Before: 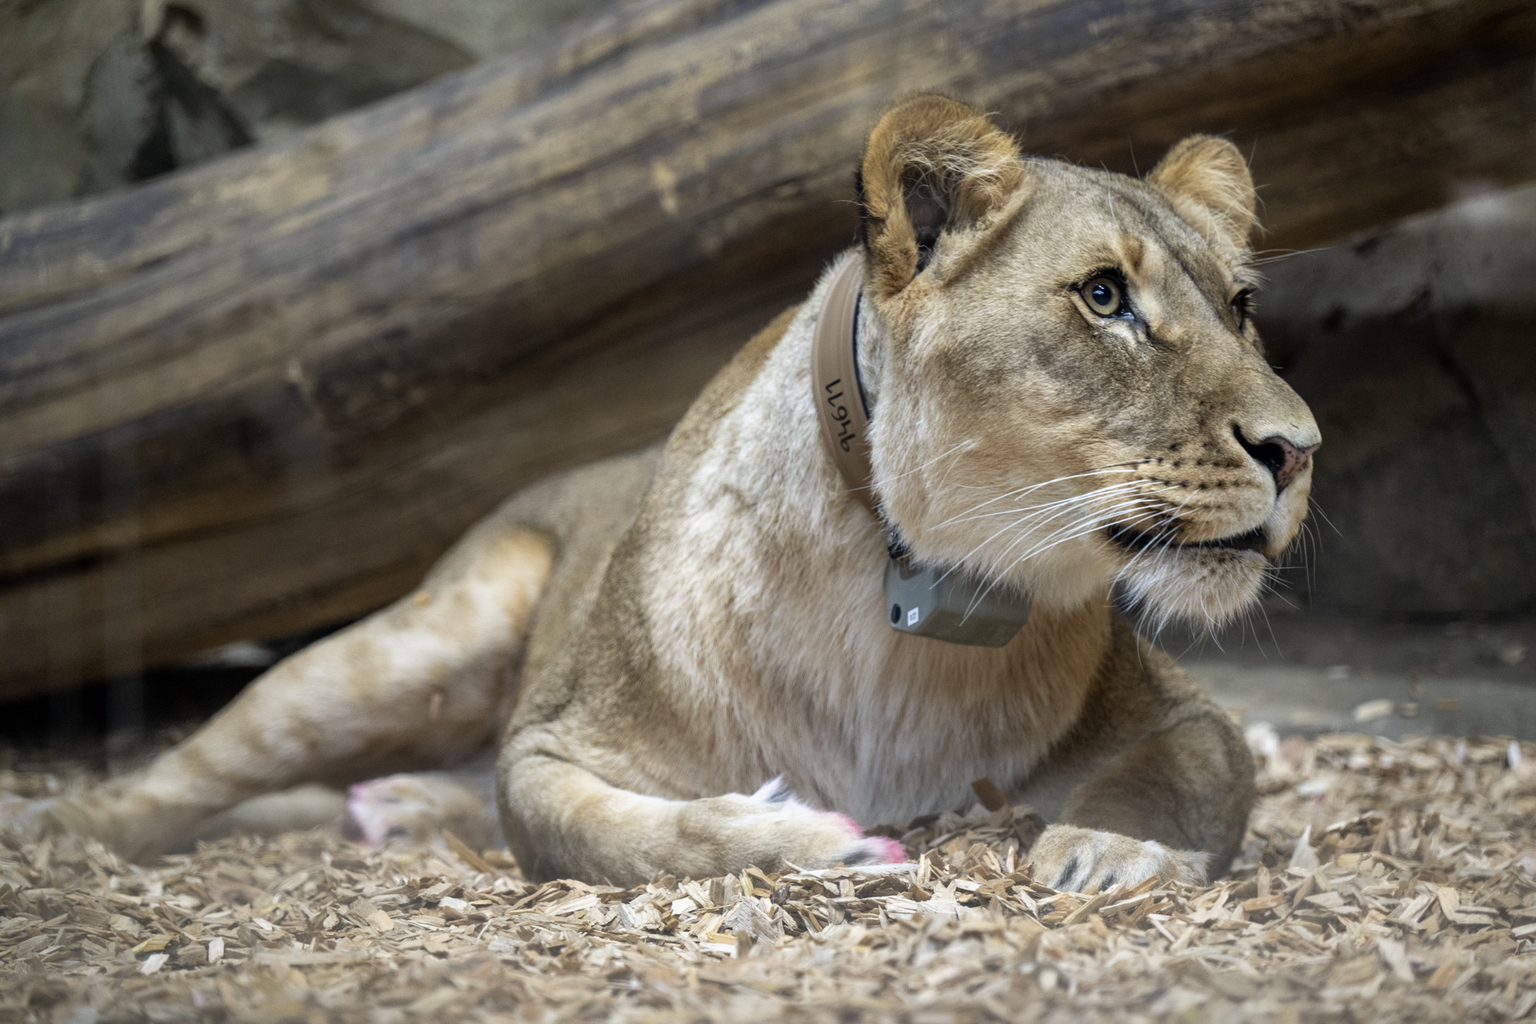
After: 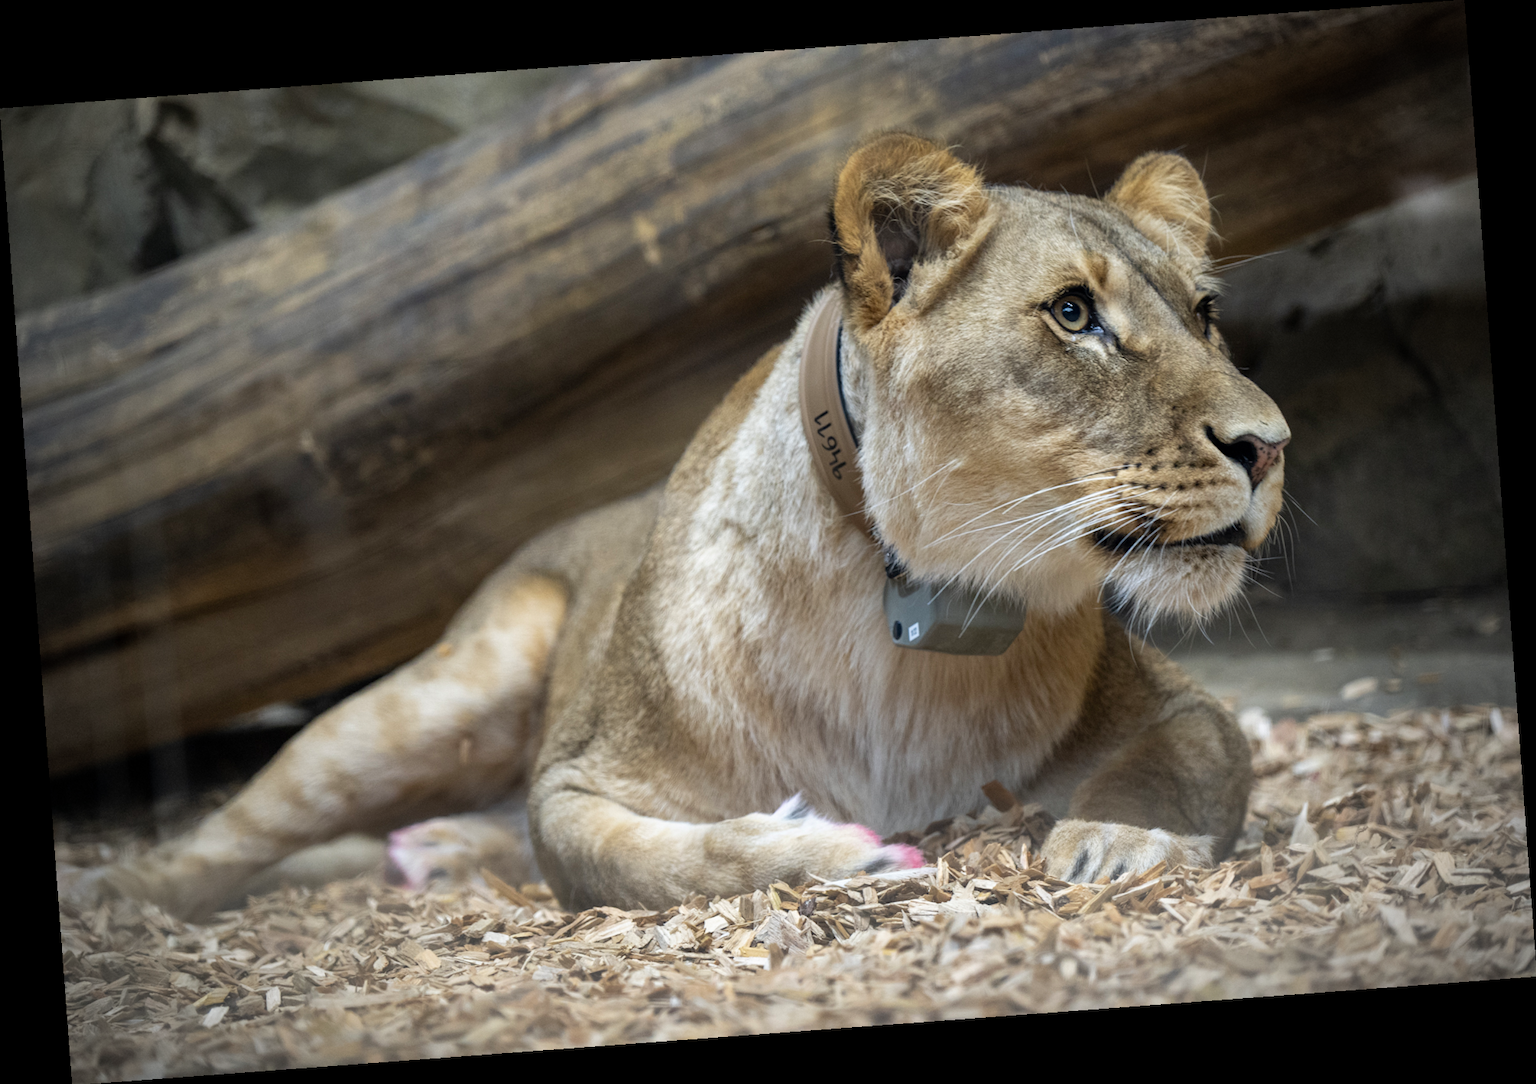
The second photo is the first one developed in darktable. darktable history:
rotate and perspective: rotation -4.25°, automatic cropping off
vignetting: fall-off start 71.74%
